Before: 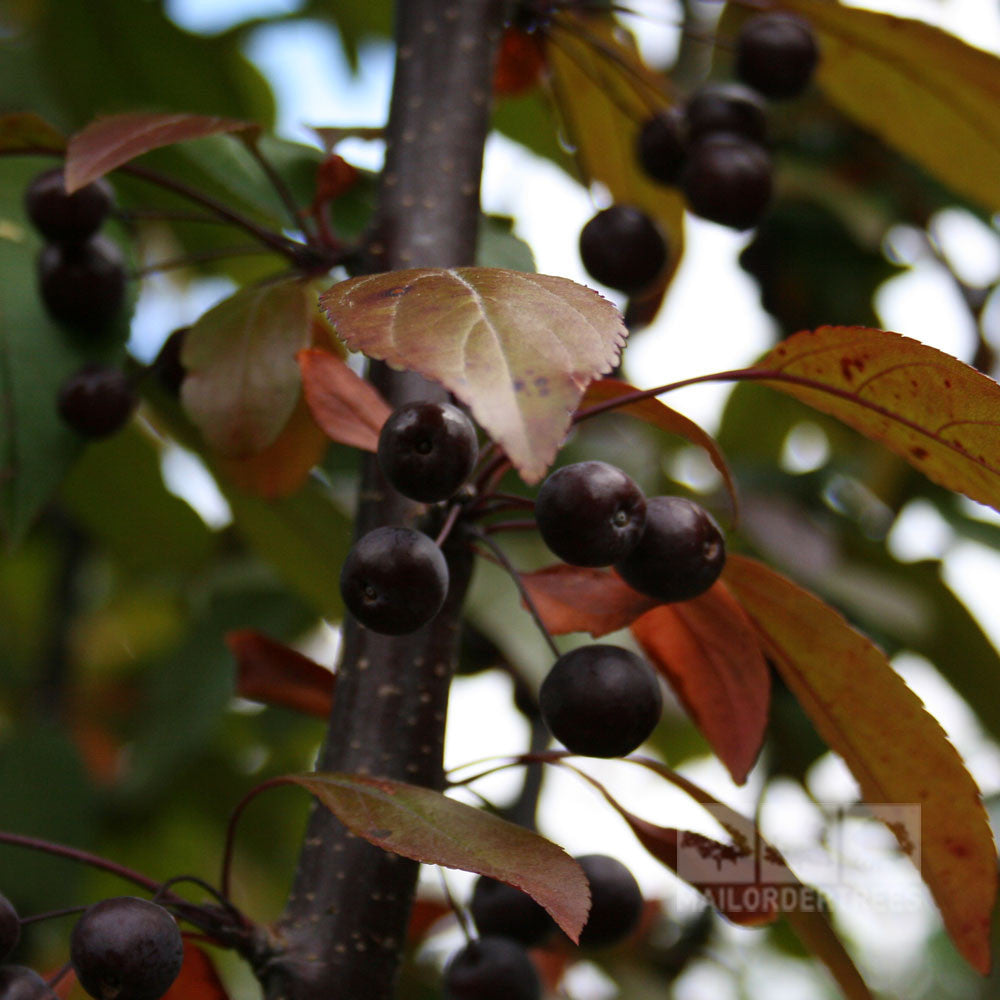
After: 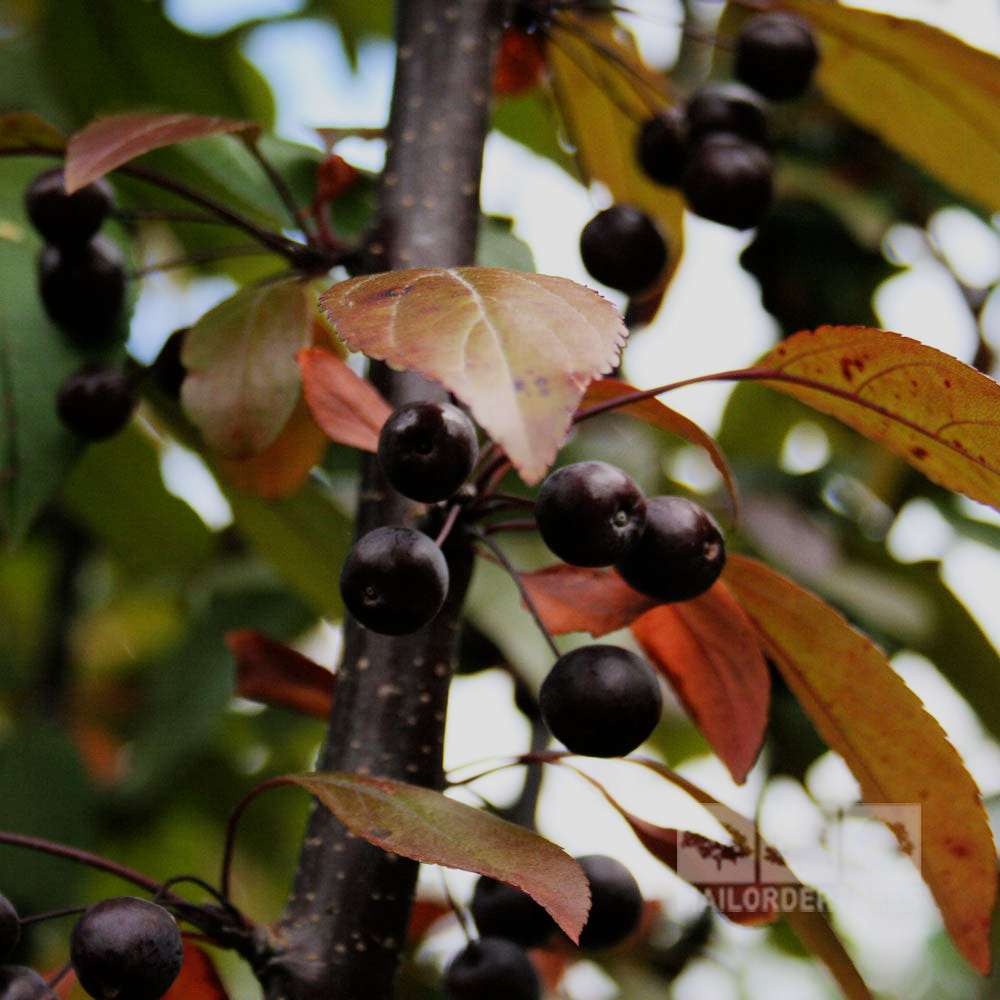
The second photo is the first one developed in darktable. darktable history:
filmic rgb: black relative exposure -6.91 EV, white relative exposure 5.62 EV, threshold 5.96 EV, hardness 2.85, enable highlight reconstruction true
levels: levels [0, 0.478, 1]
exposure: exposure 0.496 EV, compensate highlight preservation false
